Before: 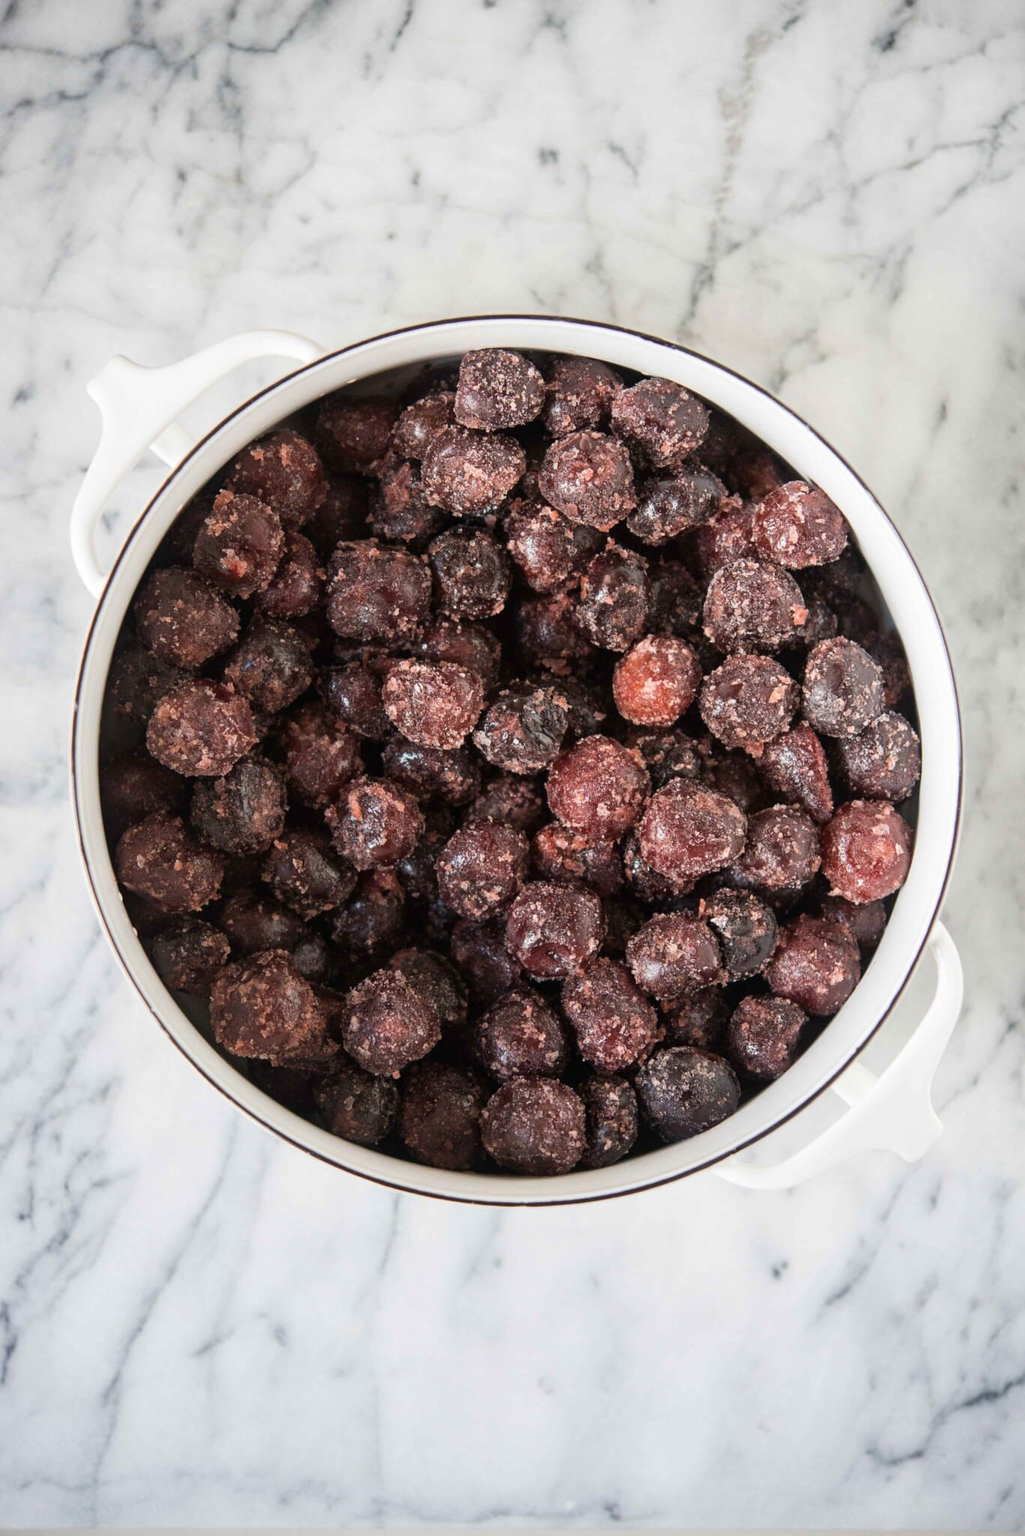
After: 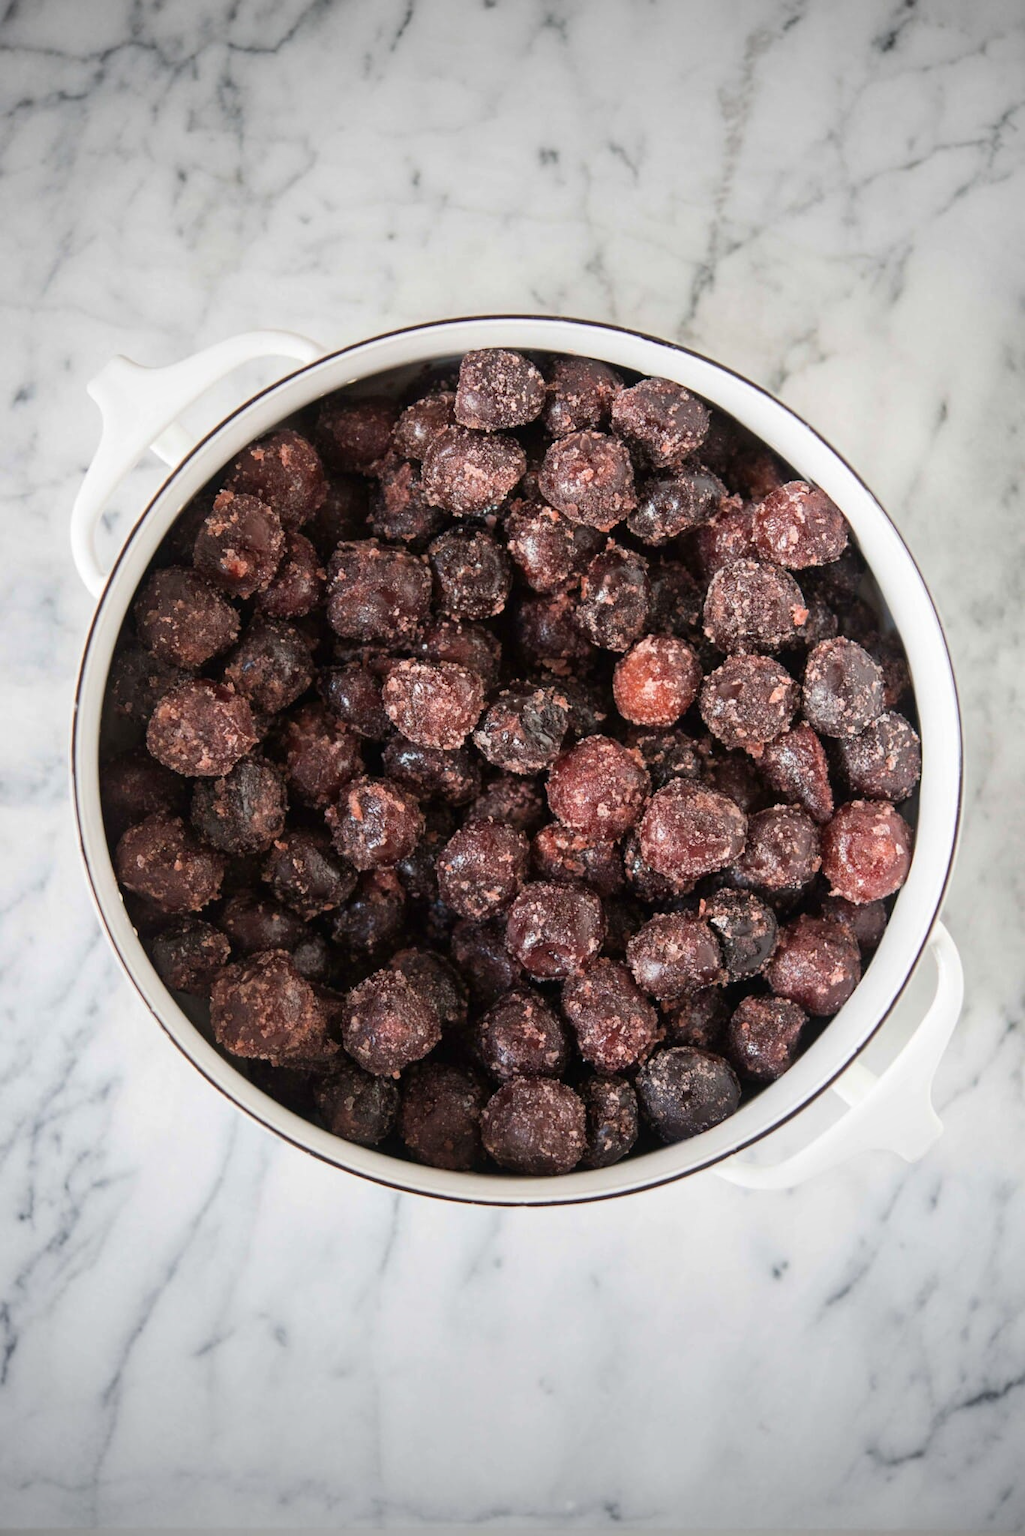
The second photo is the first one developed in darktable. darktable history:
vignetting: fall-off radius 99.98%, width/height ratio 1.341
